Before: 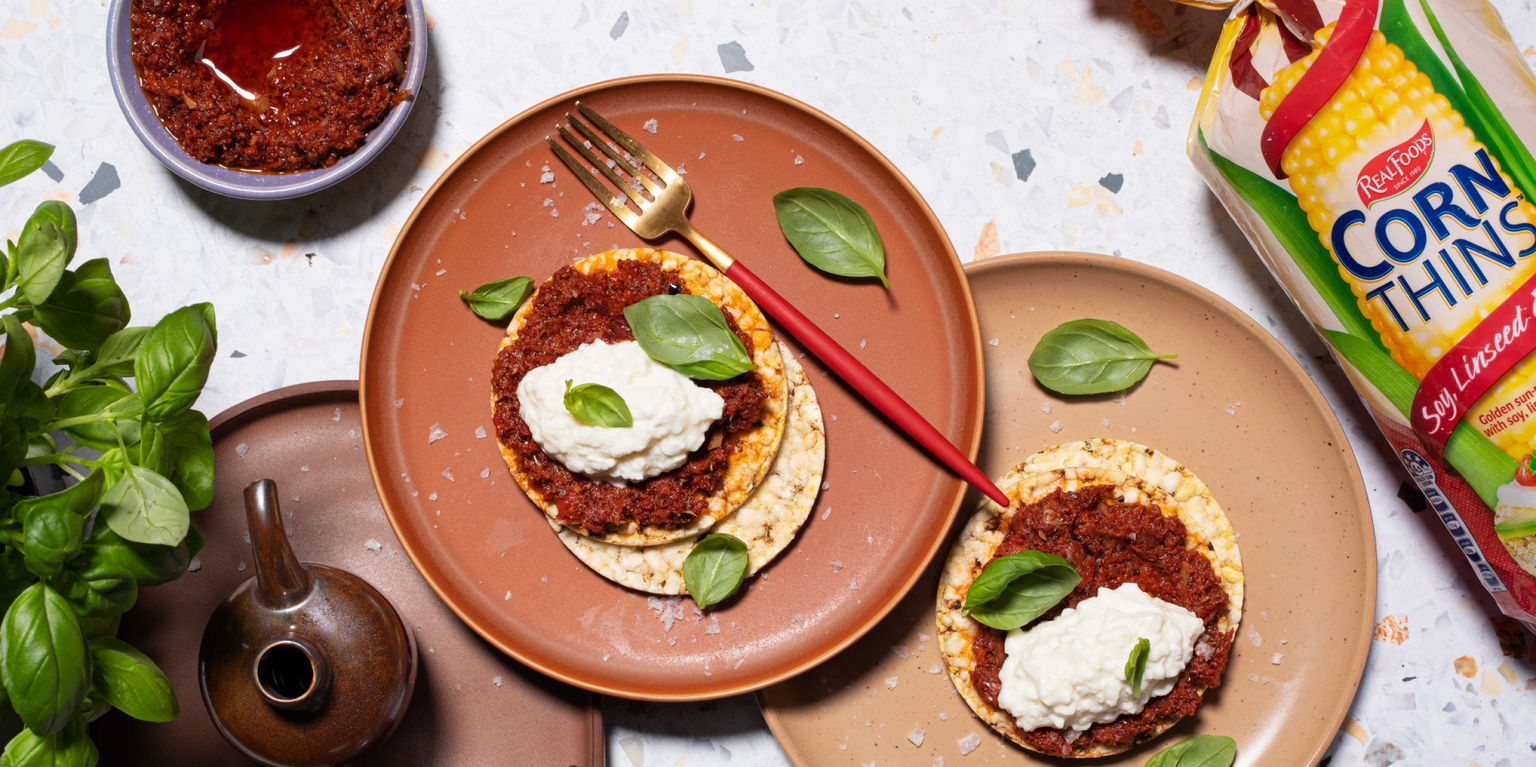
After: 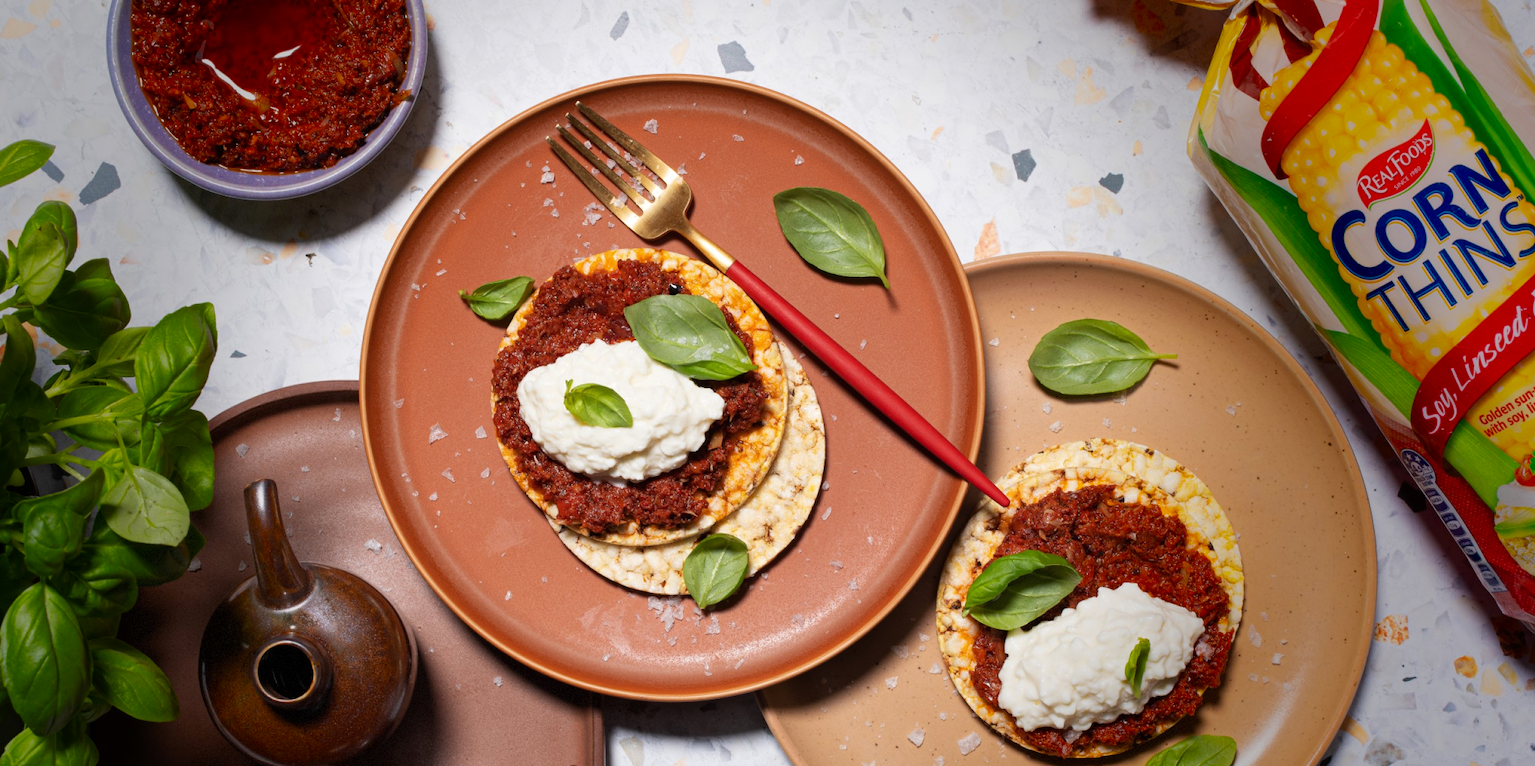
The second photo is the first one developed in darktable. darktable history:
vignetting: fall-off start 39.42%, fall-off radius 41.16%, saturation 0.367, center (-0.077, 0.073), dithering 8-bit output
